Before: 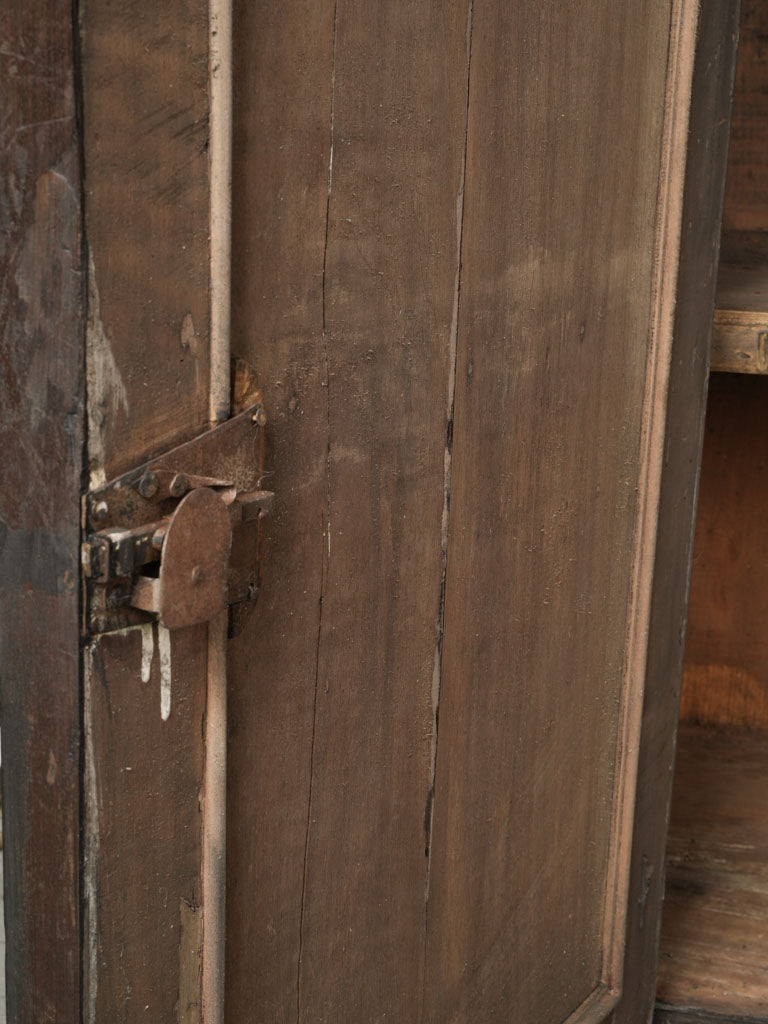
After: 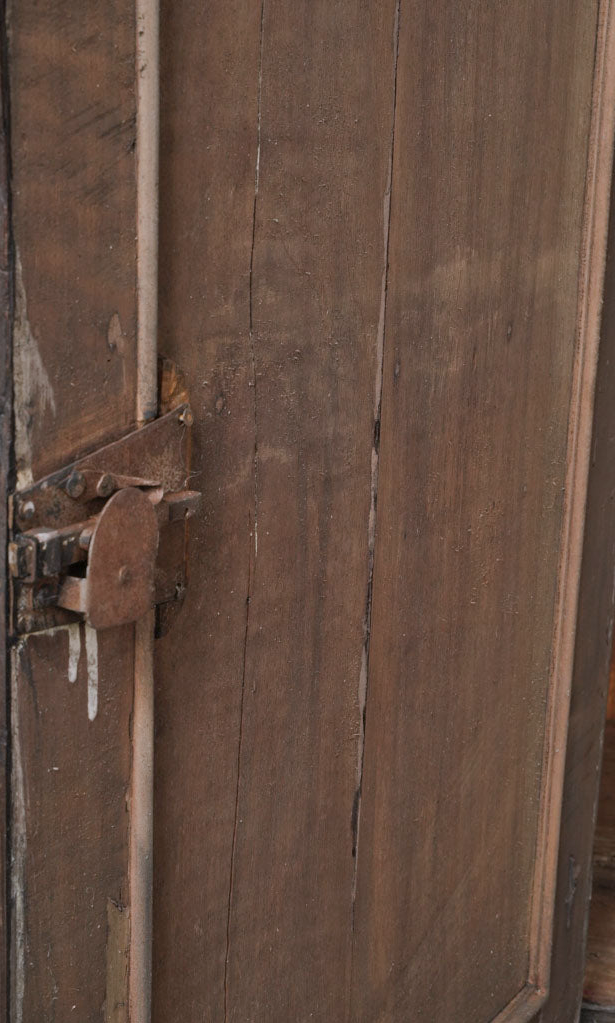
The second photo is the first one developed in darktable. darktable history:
crop and rotate: left 9.597%, right 10.195%
color balance rgb: shadows fall-off 101%, linear chroma grading › mid-tones 7.63%, perceptual saturation grading › mid-tones 11.68%, mask middle-gray fulcrum 22.45%, global vibrance 10.11%, saturation formula JzAzBz (2021)
shadows and highlights: shadows 5, soften with gaussian
color calibration: illuminant as shot in camera, x 0.358, y 0.373, temperature 4628.91 K
tone equalizer: -8 EV 0.25 EV, -7 EV 0.417 EV, -6 EV 0.417 EV, -5 EV 0.25 EV, -3 EV -0.25 EV, -2 EV -0.417 EV, -1 EV -0.417 EV, +0 EV -0.25 EV, edges refinement/feathering 500, mask exposure compensation -1.57 EV, preserve details guided filter
